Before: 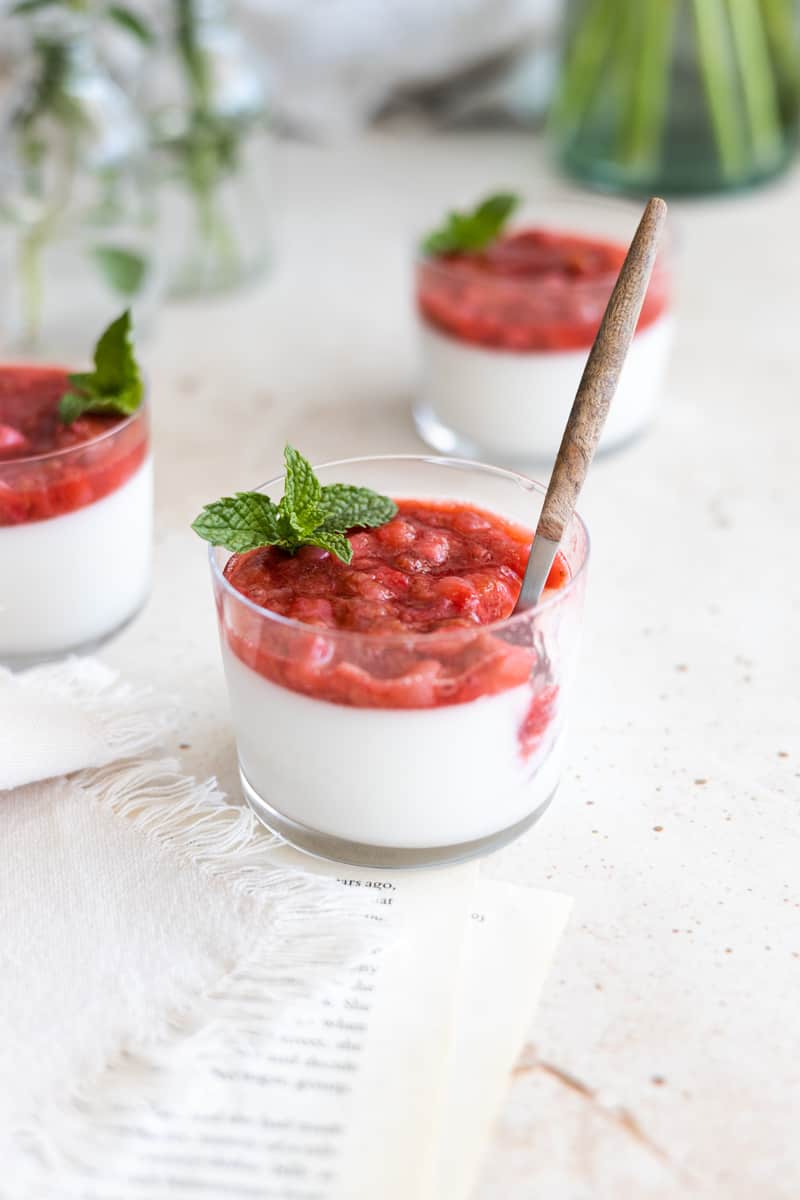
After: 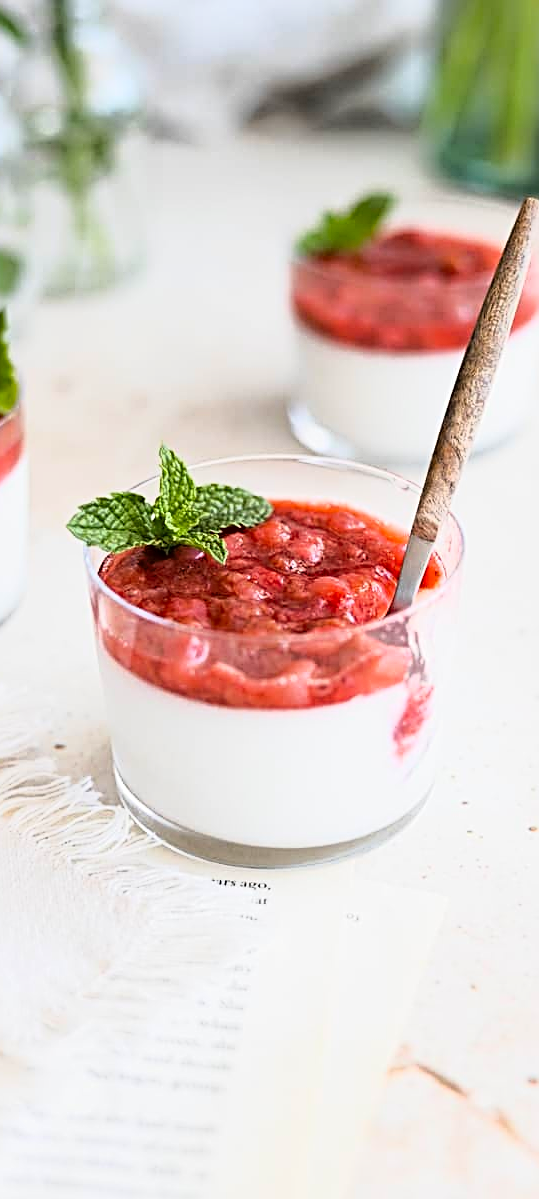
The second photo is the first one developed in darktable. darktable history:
crop and rotate: left 15.674%, right 16.926%
haze removal: compatibility mode true
tone curve: curves: ch0 [(0, 0) (0.105, 0.068) (0.181, 0.185) (0.28, 0.291) (0.384, 0.404) (0.485, 0.531) (0.638, 0.681) (0.795, 0.879) (1, 0.977)]; ch1 [(0, 0) (0.161, 0.092) (0.35, 0.33) (0.379, 0.401) (0.456, 0.469) (0.504, 0.5) (0.512, 0.514) (0.58, 0.597) (0.635, 0.646) (1, 1)]; ch2 [(0, 0) (0.371, 0.362) (0.437, 0.437) (0.5, 0.5) (0.53, 0.523) (0.56, 0.58) (0.622, 0.606) (1, 1)], color space Lab, linked channels, preserve colors none
sharpen: radius 3.068, amount 0.769
